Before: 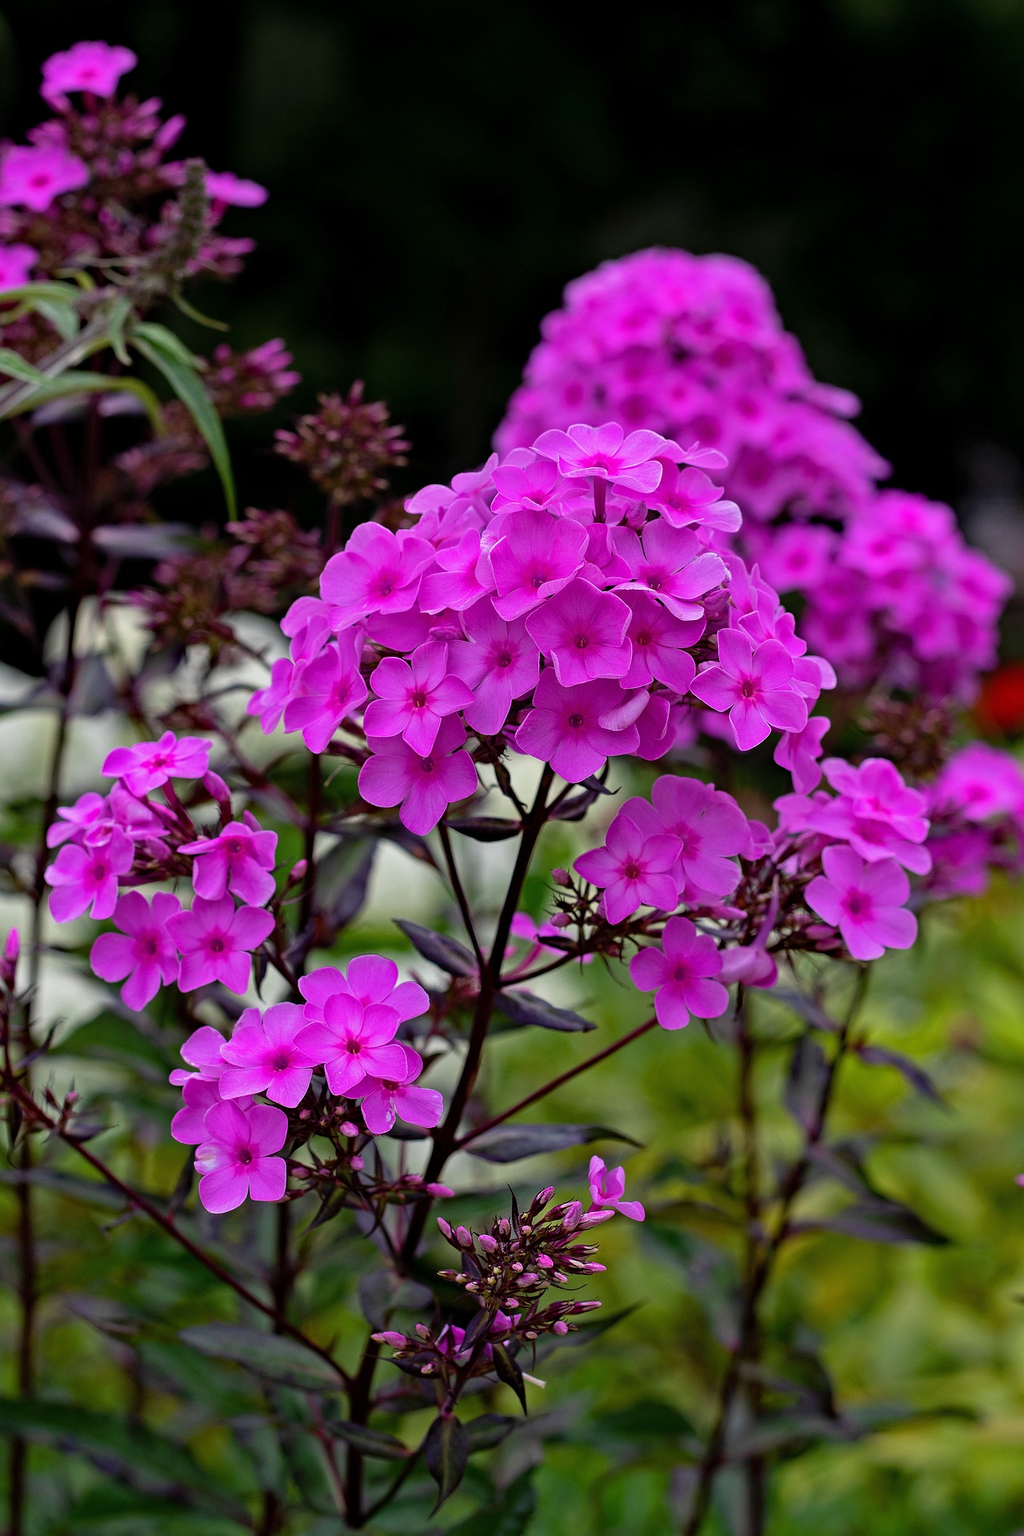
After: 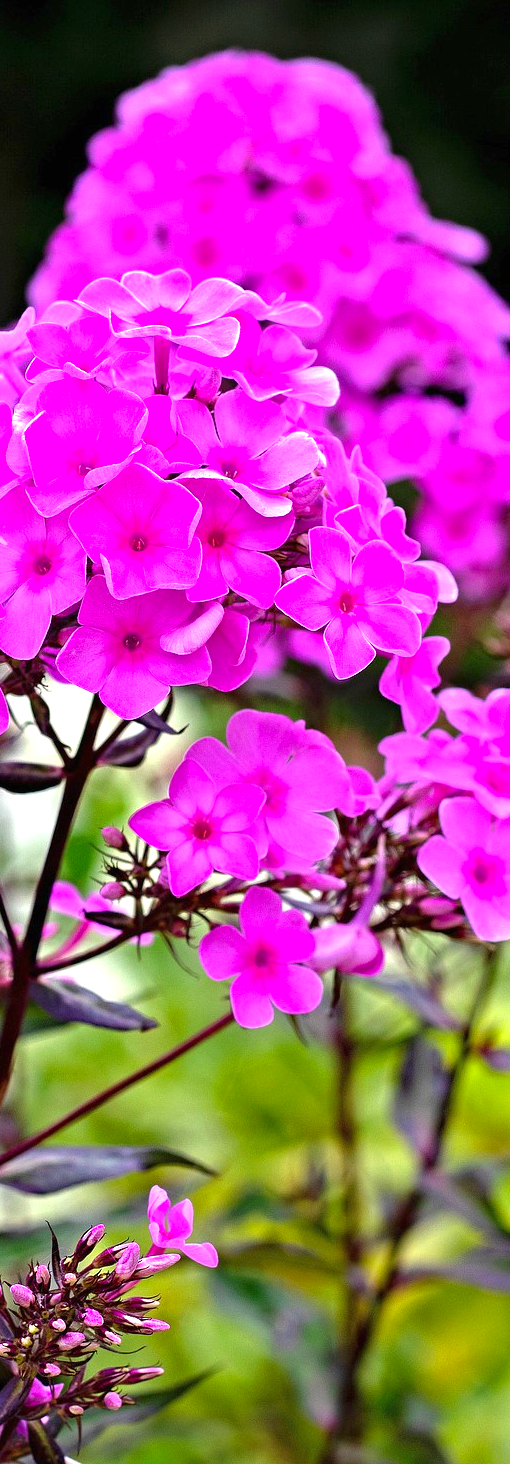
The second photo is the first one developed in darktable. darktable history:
exposure: black level correction 0, exposure 1.467 EV, compensate exposure bias true, compensate highlight preservation false
color correction: highlights b* 0.049, saturation 1.08
crop: left 45.971%, top 13.534%, right 14.158%, bottom 10.143%
